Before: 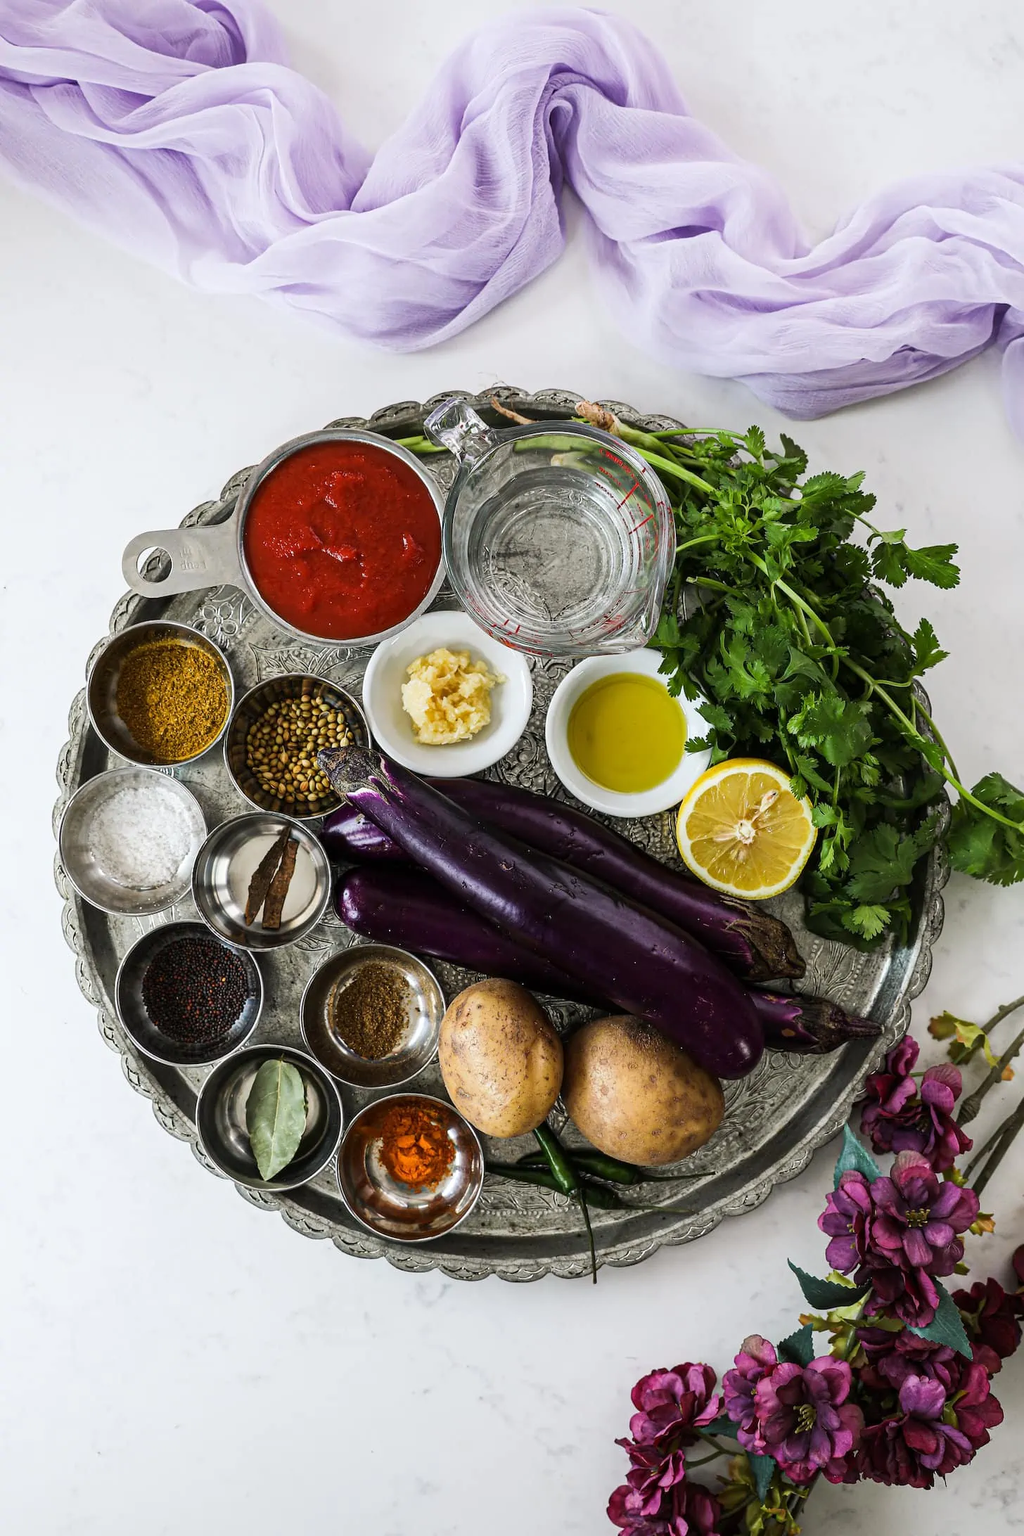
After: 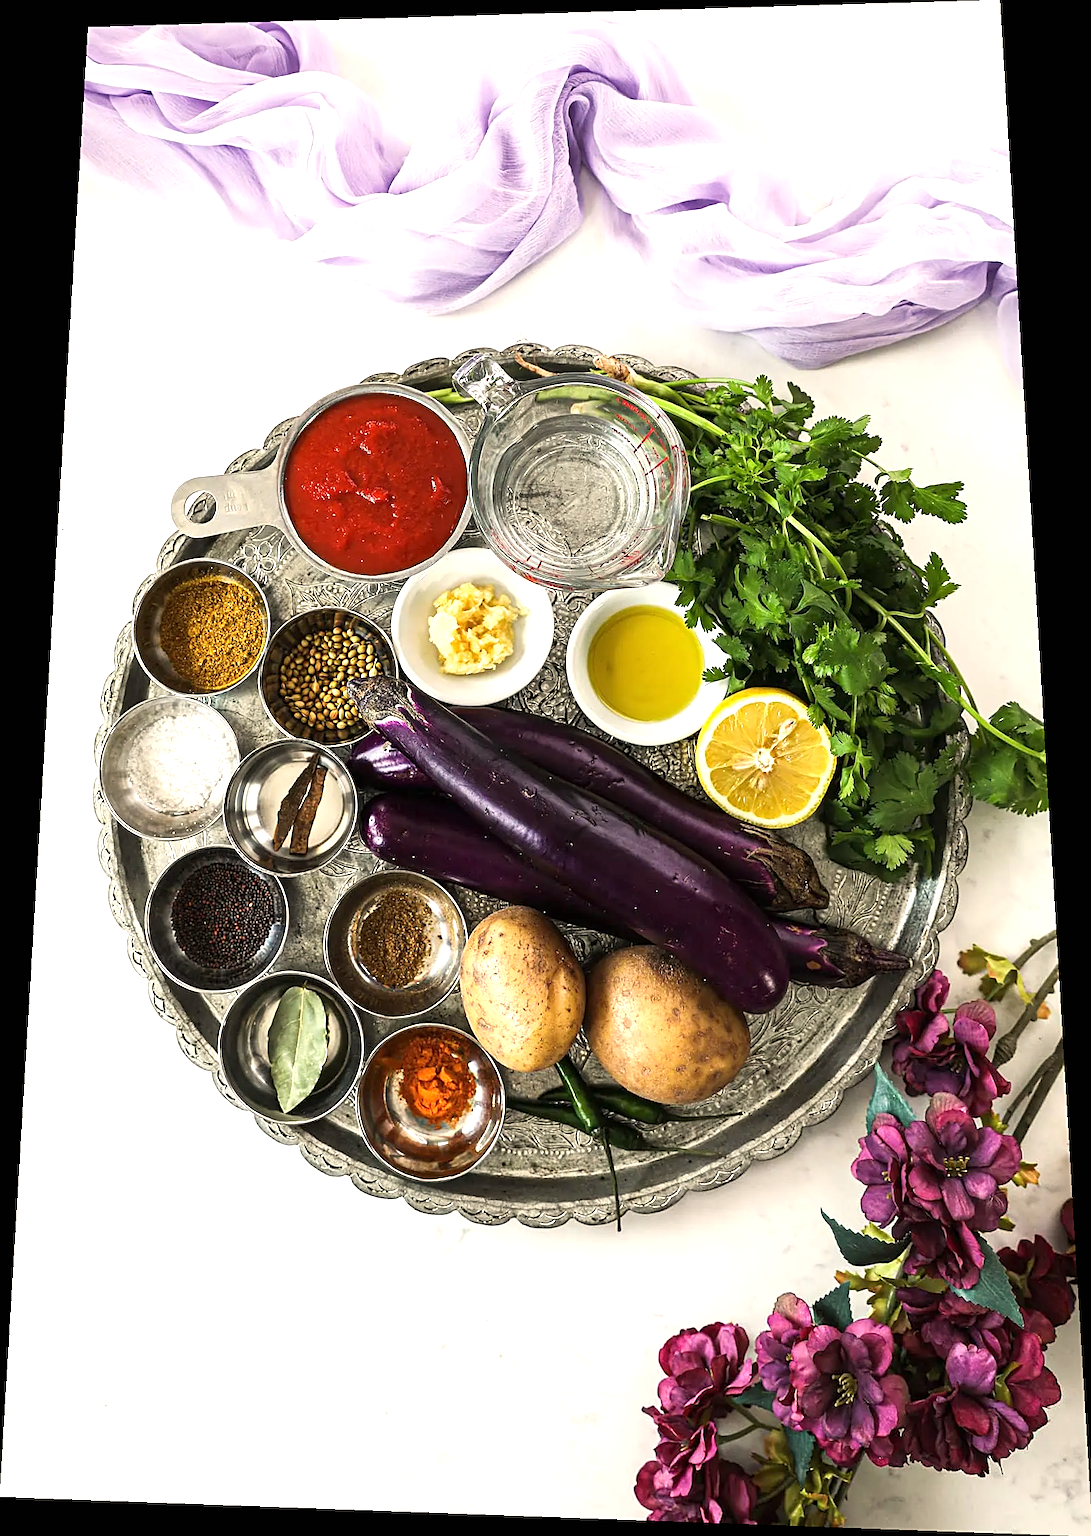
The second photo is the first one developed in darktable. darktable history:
white balance: red 1.045, blue 0.932
sharpen: on, module defaults
exposure: black level correction 0, exposure 0.7 EV, compensate exposure bias true, compensate highlight preservation false
rotate and perspective: rotation 0.128°, lens shift (vertical) -0.181, lens shift (horizontal) -0.044, shear 0.001, automatic cropping off
